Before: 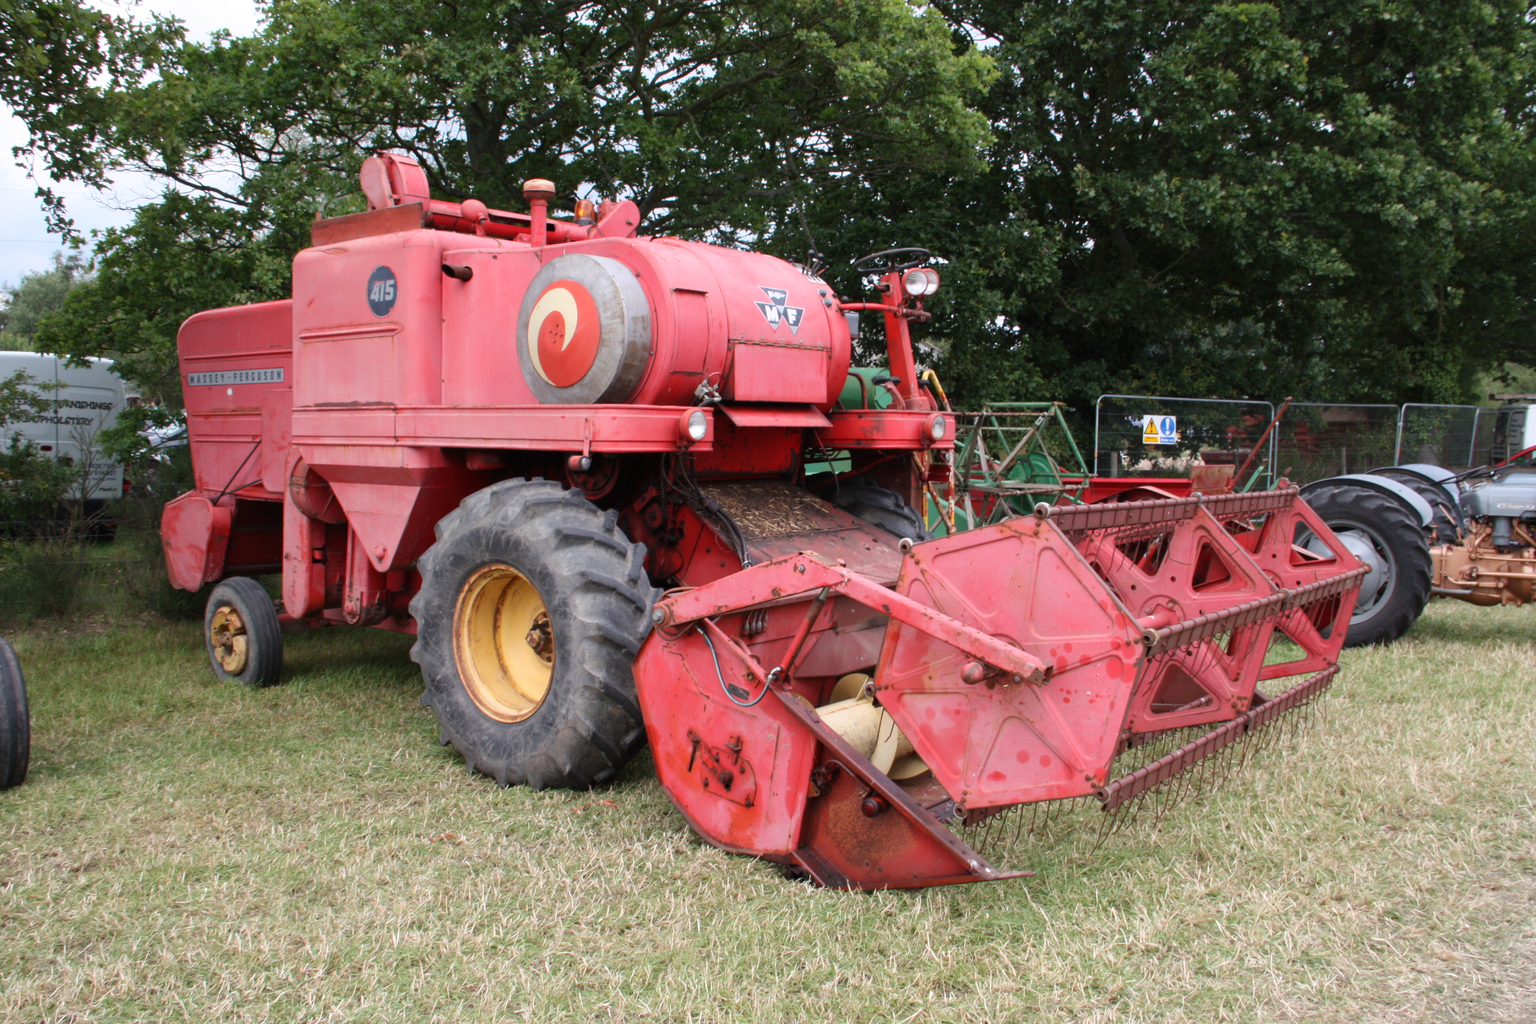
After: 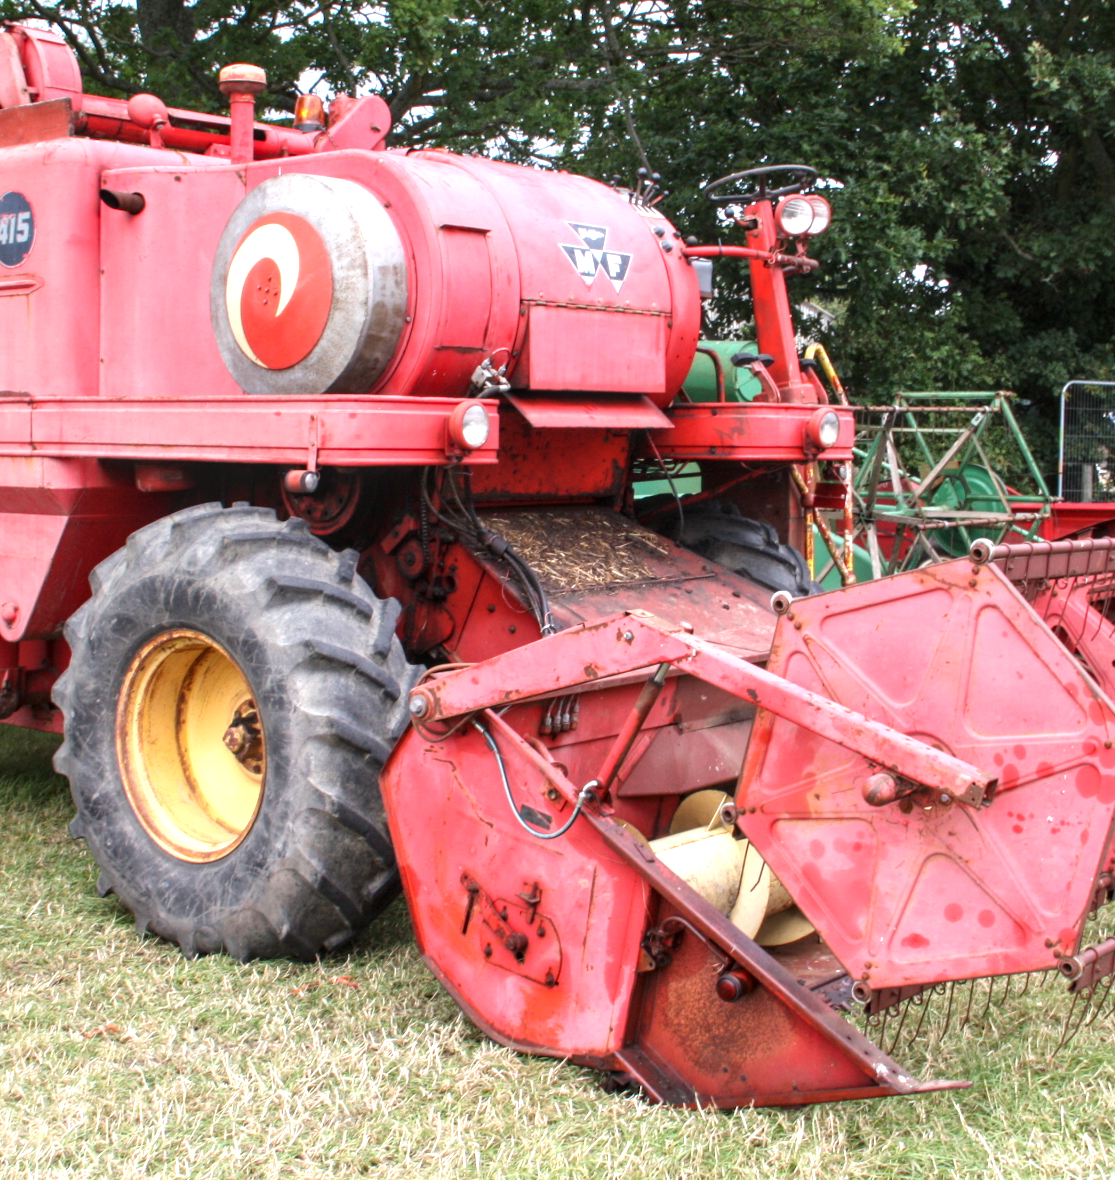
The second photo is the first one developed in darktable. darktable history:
local contrast: on, module defaults
exposure: exposure 0.785 EV, compensate highlight preservation false
crop and rotate: angle 0.02°, left 24.353%, top 13.219%, right 26.156%, bottom 8.224%
